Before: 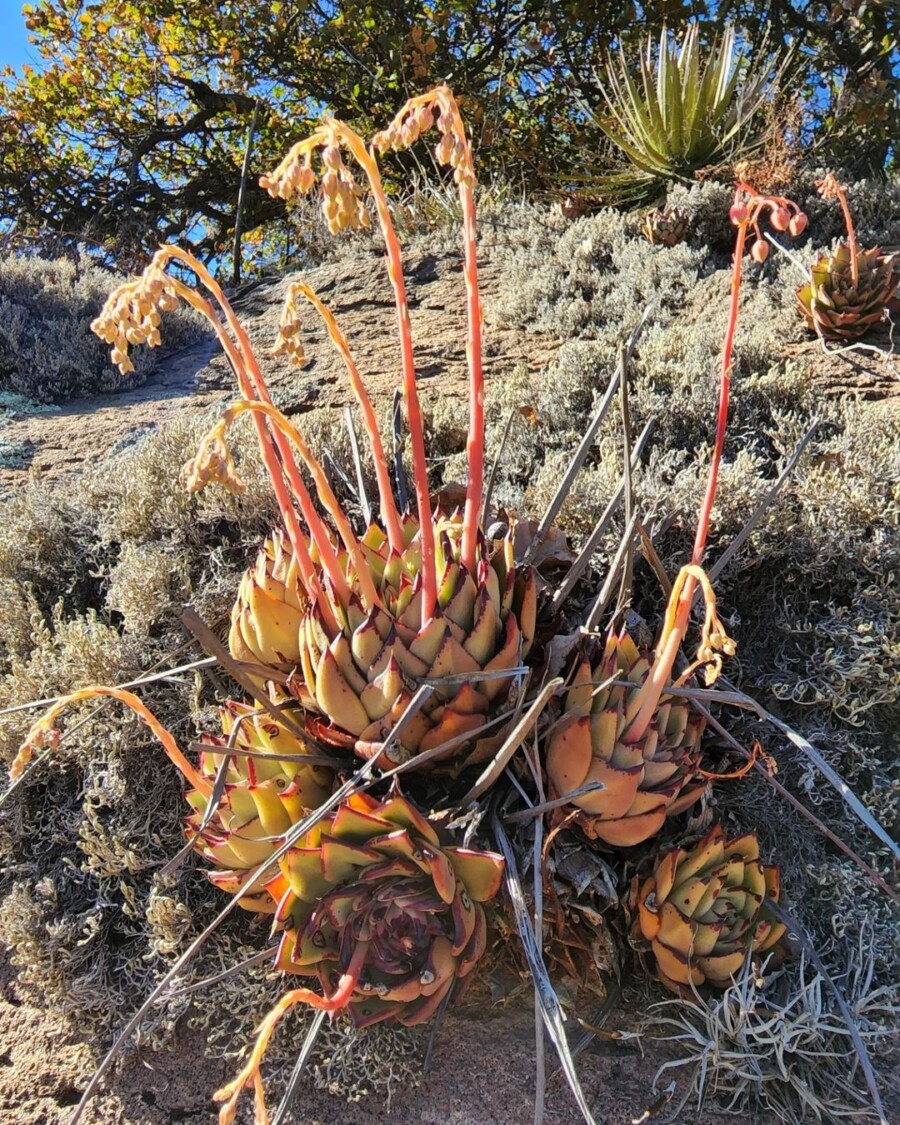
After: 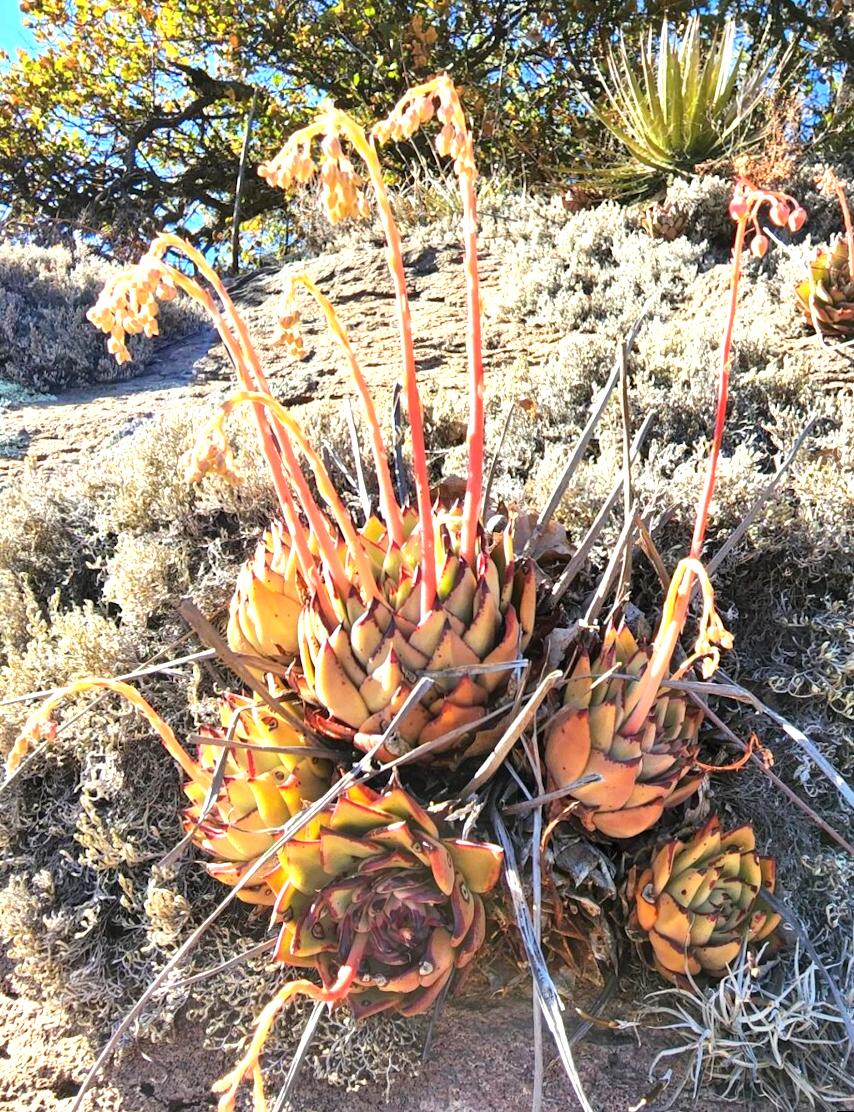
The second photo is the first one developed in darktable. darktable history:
crop: right 4.126%, bottom 0.031%
rotate and perspective: rotation 0.174°, lens shift (vertical) 0.013, lens shift (horizontal) 0.019, shear 0.001, automatic cropping original format, crop left 0.007, crop right 0.991, crop top 0.016, crop bottom 0.997
exposure: black level correction 0, exposure 1.1 EV, compensate exposure bias true, compensate highlight preservation false
